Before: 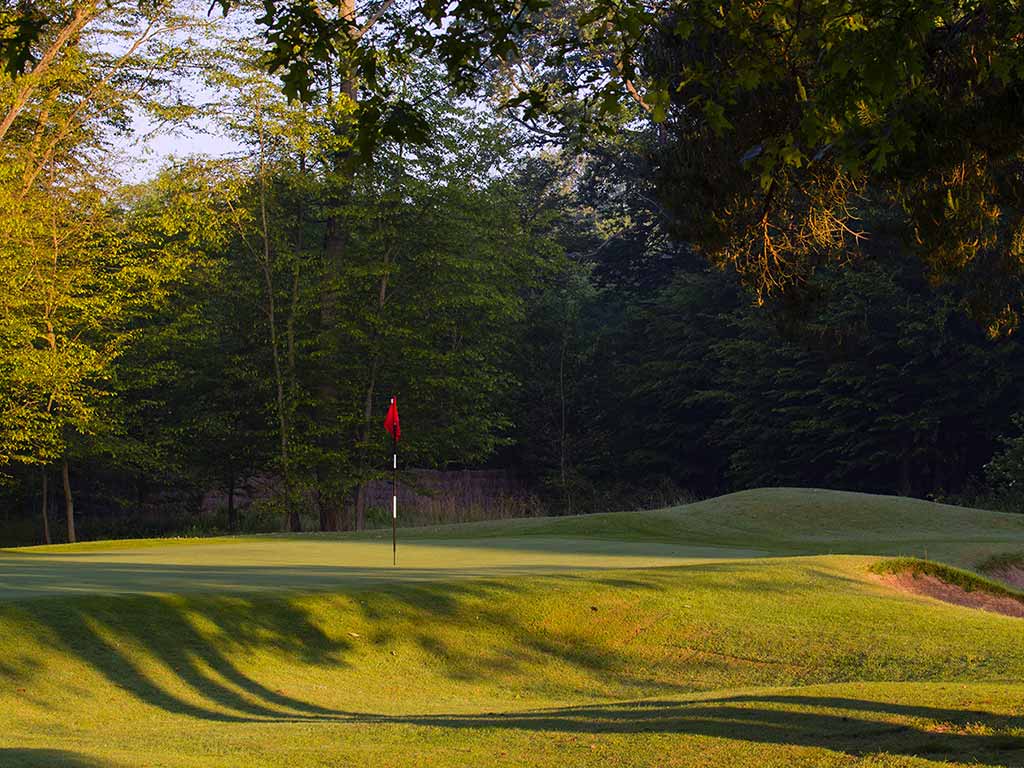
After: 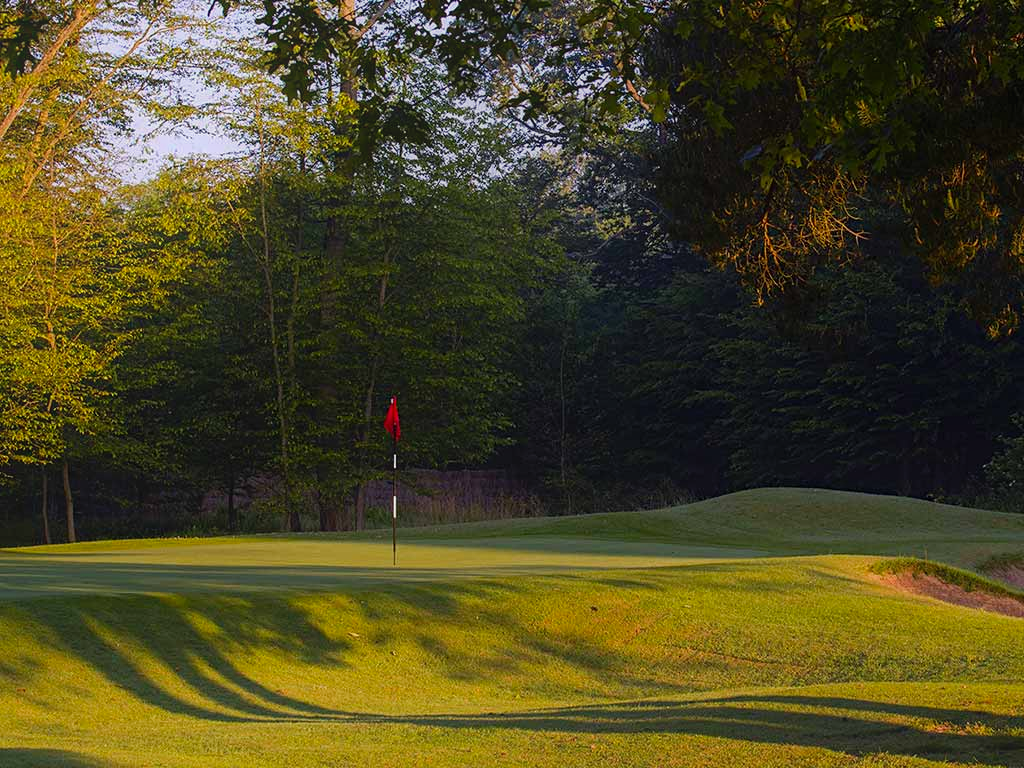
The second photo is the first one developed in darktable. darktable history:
haze removal: compatibility mode true, adaptive false
contrast equalizer: y [[0.439, 0.44, 0.442, 0.457, 0.493, 0.498], [0.5 ×6], [0.5 ×6], [0 ×6], [0 ×6]]
